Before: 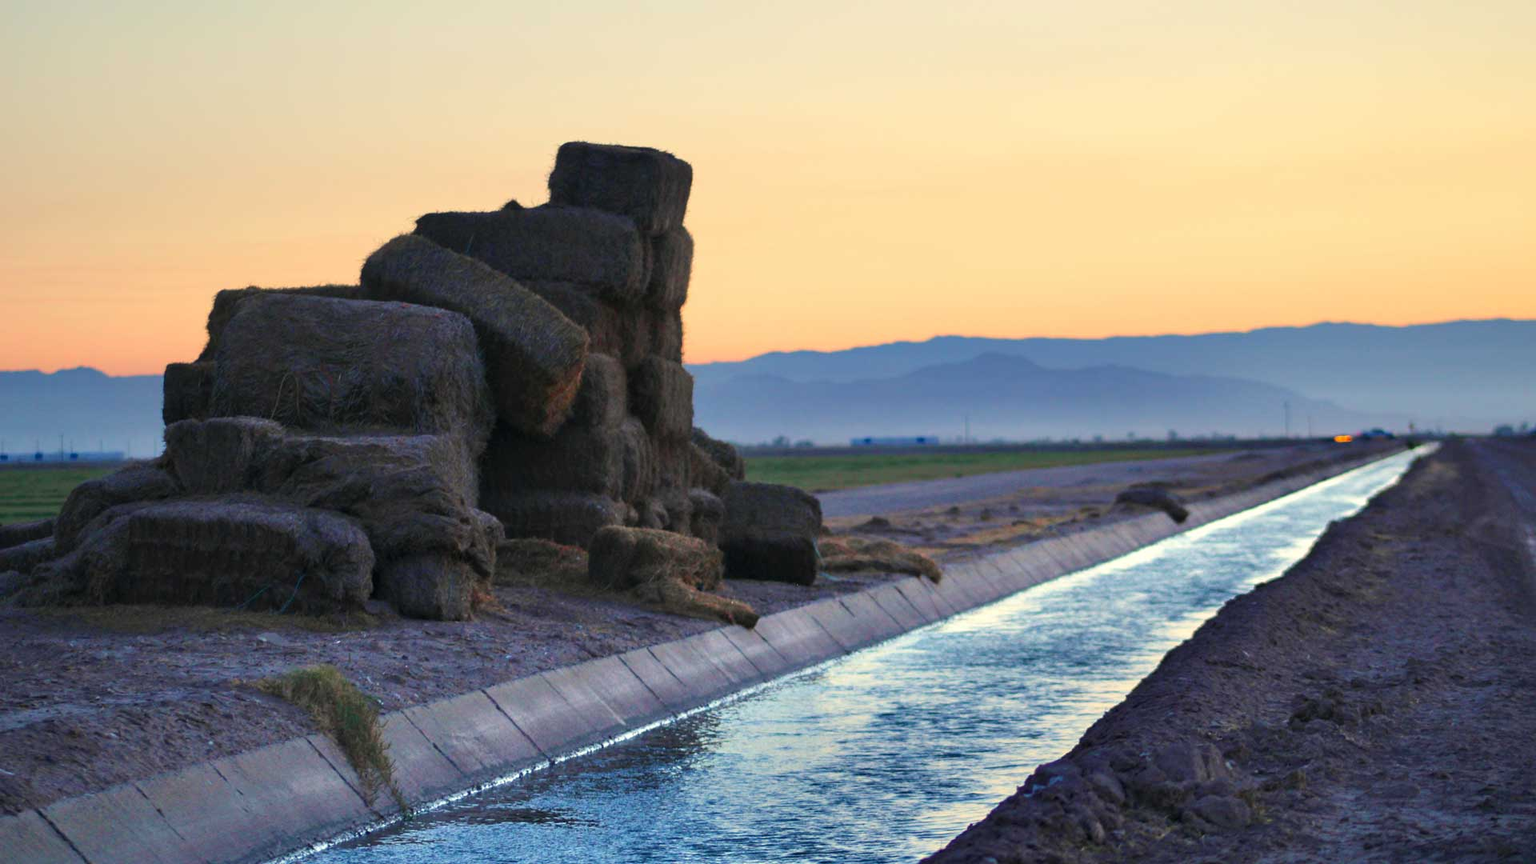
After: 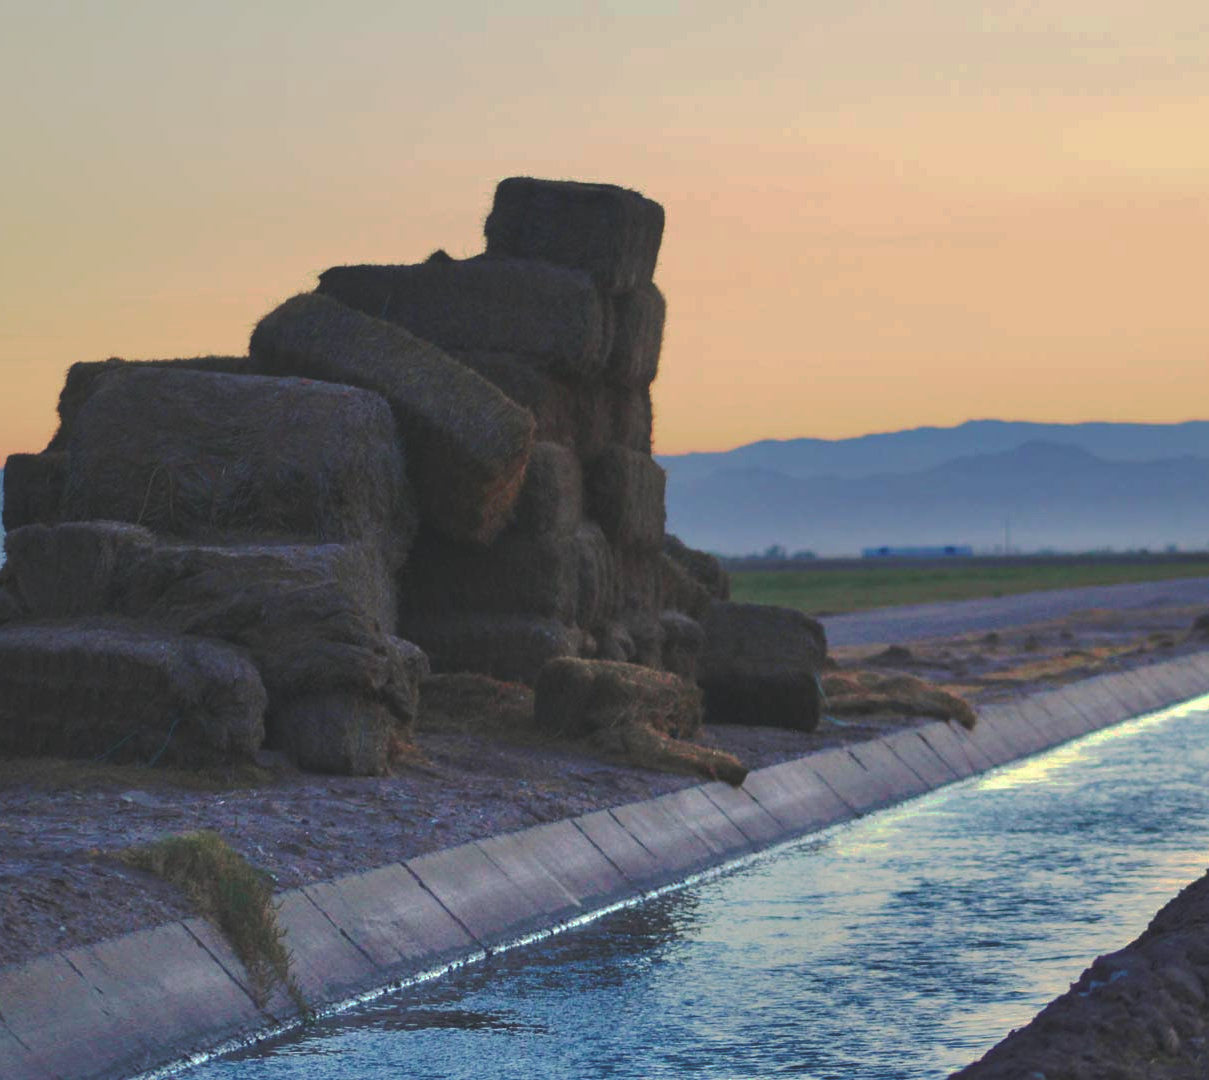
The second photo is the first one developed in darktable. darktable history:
tone curve: curves: ch0 [(0, 0) (0.003, 0.149) (0.011, 0.152) (0.025, 0.154) (0.044, 0.164) (0.069, 0.179) (0.1, 0.194) (0.136, 0.211) (0.177, 0.232) (0.224, 0.258) (0.277, 0.289) (0.335, 0.326) (0.399, 0.371) (0.468, 0.438) (0.543, 0.504) (0.623, 0.569) (0.709, 0.642) (0.801, 0.716) (0.898, 0.775) (1, 1)], preserve colors none
crop: left 10.516%, right 26.481%
